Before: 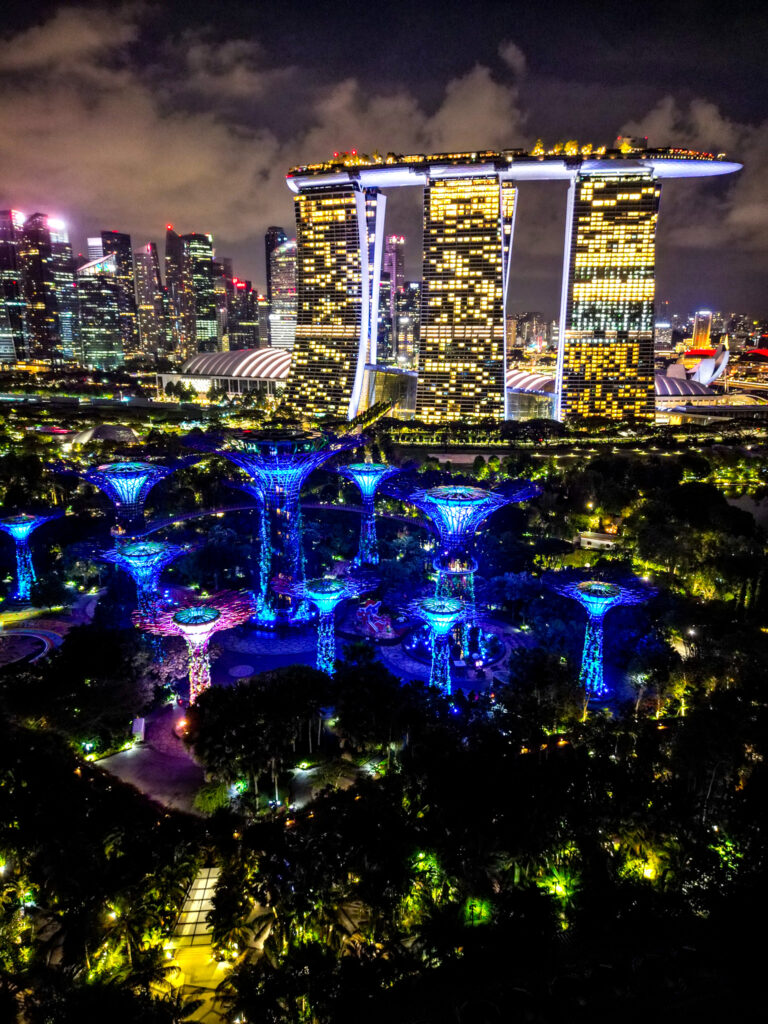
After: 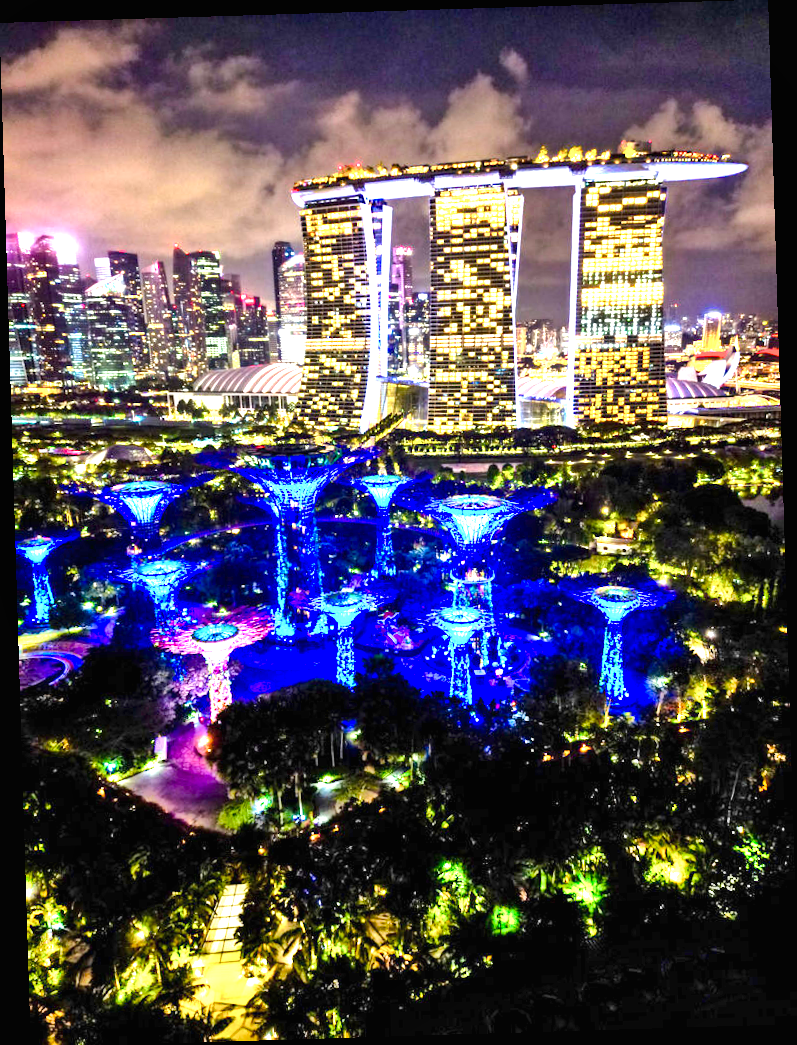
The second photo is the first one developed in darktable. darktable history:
rotate and perspective: rotation -1.75°, automatic cropping off
exposure: black level correction 0, exposure 1.45 EV, compensate exposure bias true, compensate highlight preservation false
color balance rgb: linear chroma grading › shadows 32%, linear chroma grading › global chroma -2%, linear chroma grading › mid-tones 4%, perceptual saturation grading › global saturation -2%, perceptual saturation grading › highlights -8%, perceptual saturation grading › mid-tones 8%, perceptual saturation grading › shadows 4%, perceptual brilliance grading › highlights 8%, perceptual brilliance grading › mid-tones 4%, perceptual brilliance grading › shadows 2%, global vibrance 16%, saturation formula JzAzBz (2021)
shadows and highlights: soften with gaussian
